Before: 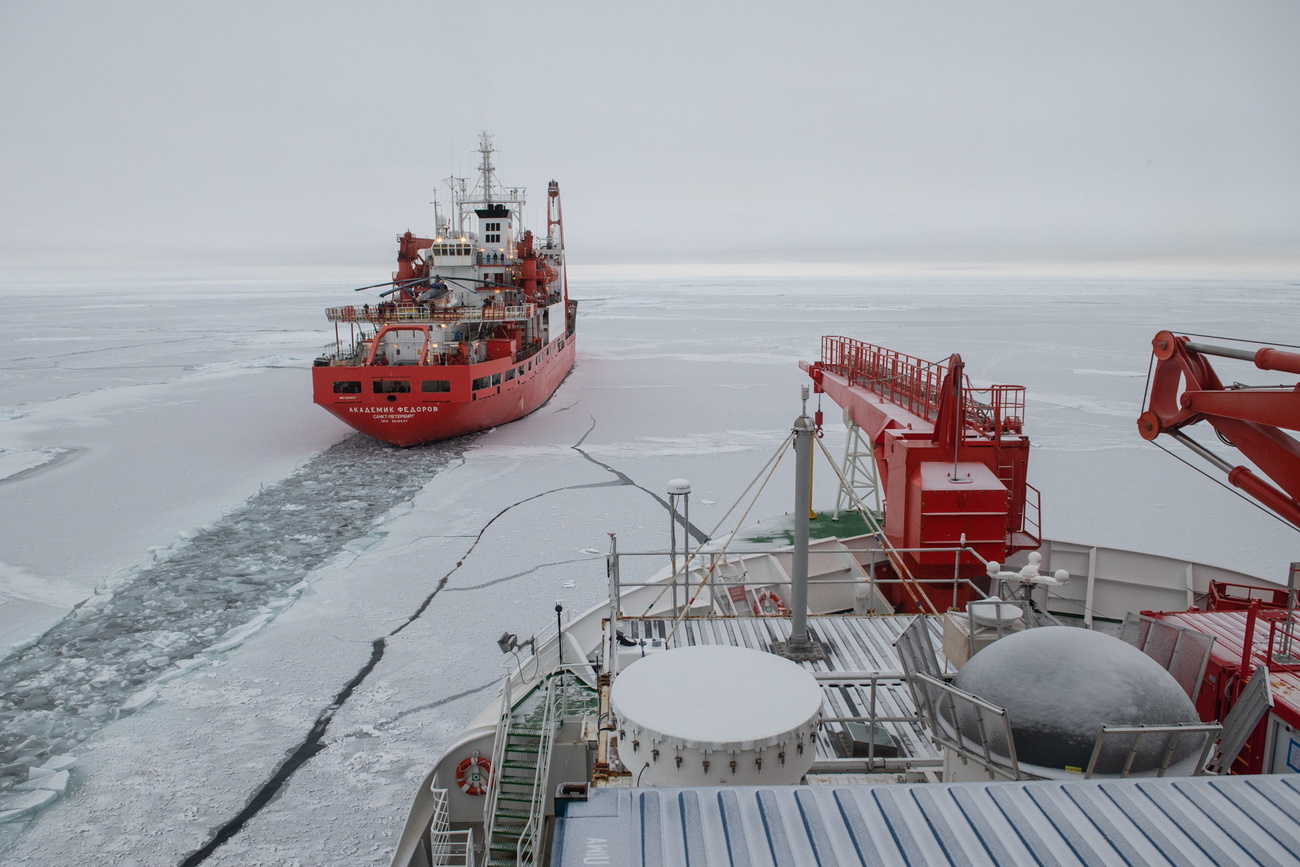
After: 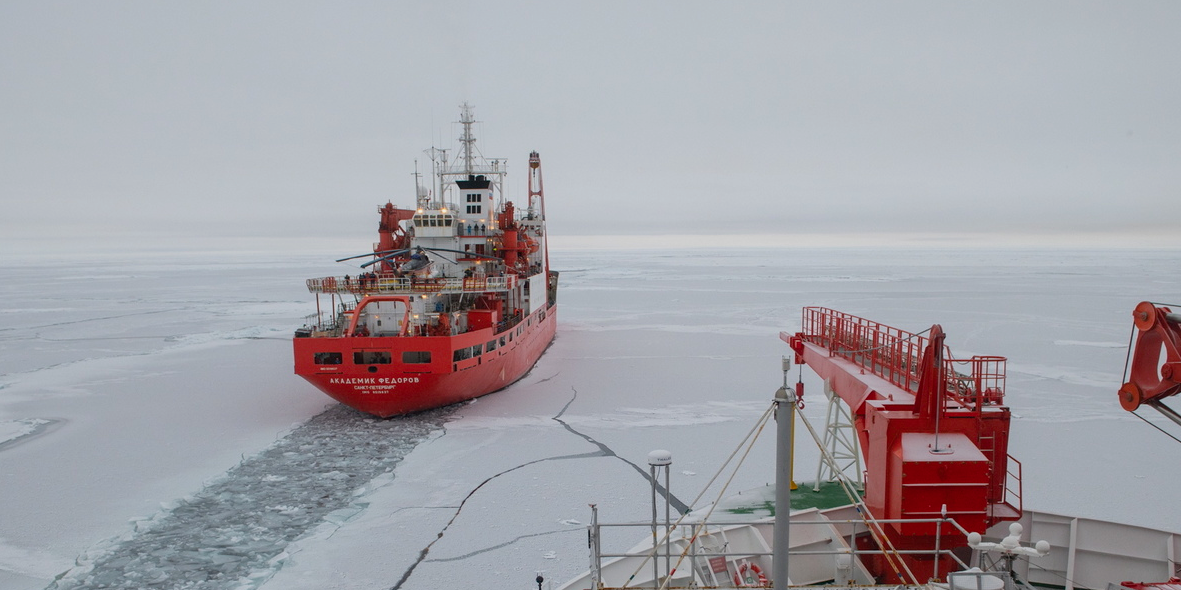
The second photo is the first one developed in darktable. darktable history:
color balance rgb: linear chroma grading › shadows -3.394%, linear chroma grading › highlights -3.803%, perceptual saturation grading › global saturation 18.715%, contrast -9.612%
crop: left 1.533%, top 3.397%, right 7.608%, bottom 28.458%
